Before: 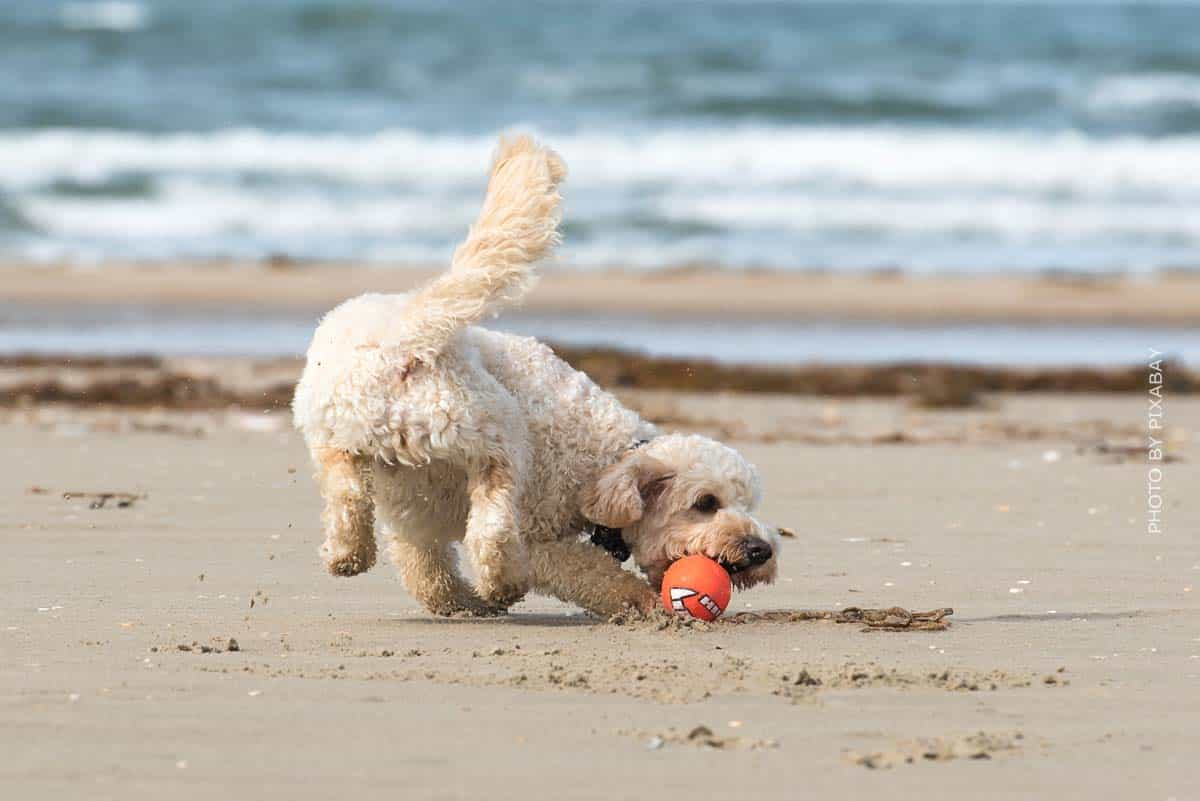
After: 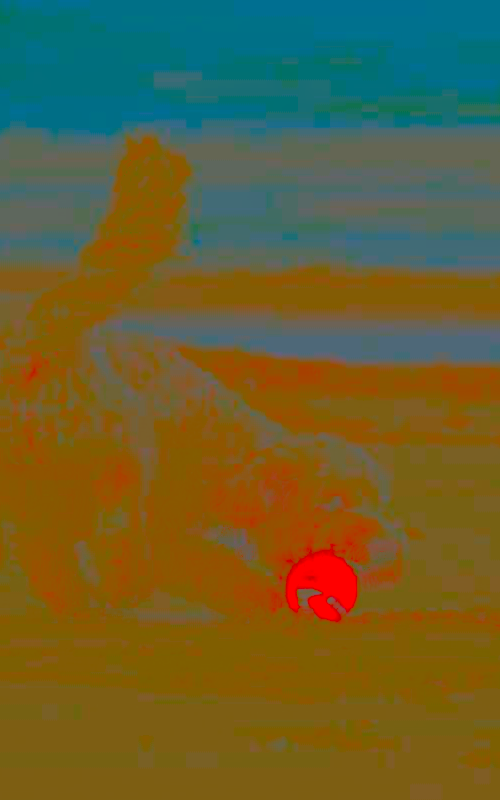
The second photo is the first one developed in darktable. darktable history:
rgb curve: curves: ch0 [(0, 0) (0.093, 0.159) (0.241, 0.265) (0.414, 0.42) (1, 1)], compensate middle gray true, preserve colors basic power
color correction: highlights a* -1.43, highlights b* 10.12, shadows a* 0.395, shadows b* 19.35
fill light: exposure -2 EV, width 8.6
exposure: black level correction 0, exposure 2.138 EV, compensate exposure bias true, compensate highlight preservation false
local contrast: mode bilateral grid, contrast 20, coarseness 50, detail 120%, midtone range 0.2
shadows and highlights: radius 123.98, shadows 100, white point adjustment -3, highlights -100, highlights color adjustment 89.84%, soften with gaussian
contrast brightness saturation: contrast -0.99, brightness -0.17, saturation 0.75
crop: left 31.229%, right 27.105%
